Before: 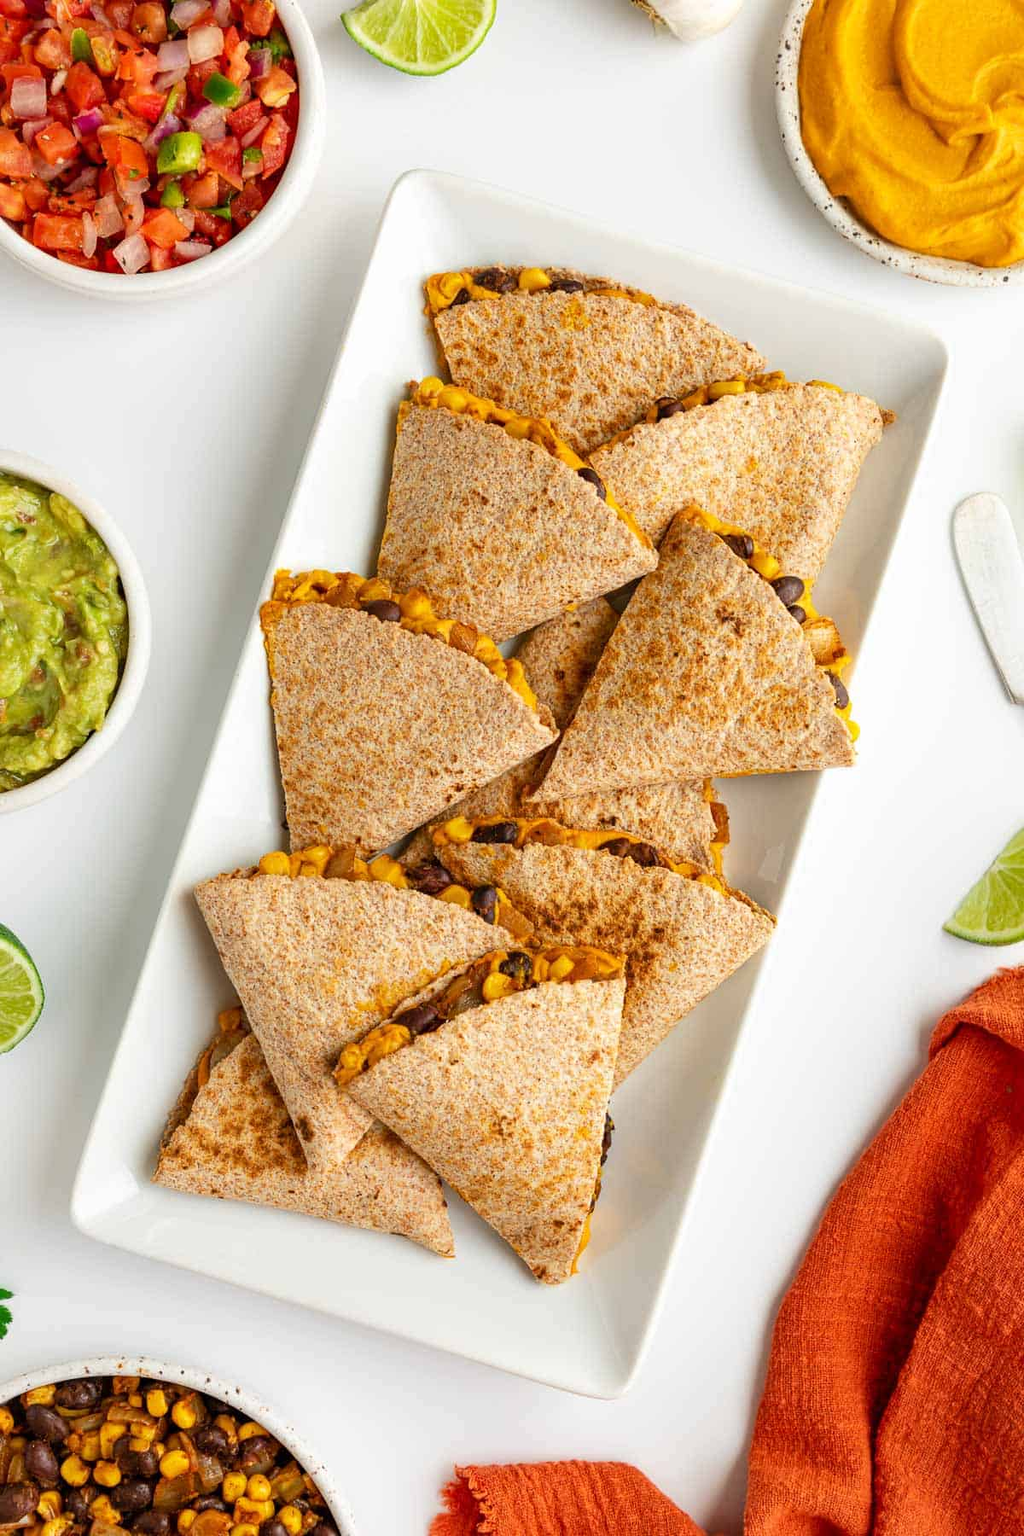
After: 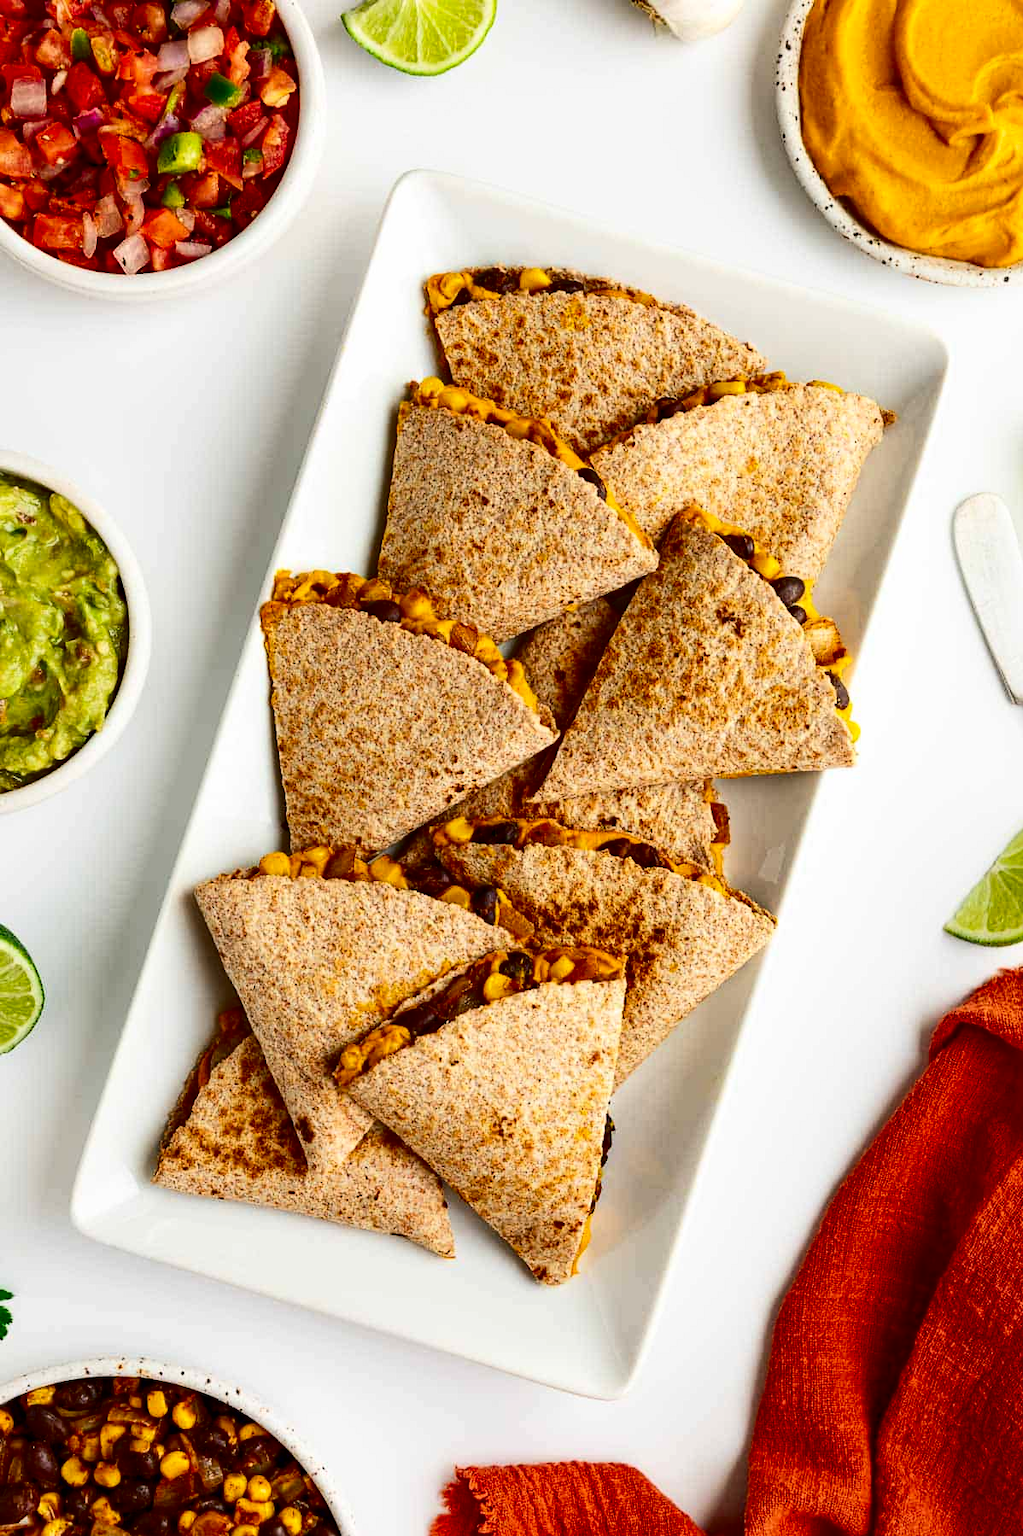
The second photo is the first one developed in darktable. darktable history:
contrast brightness saturation: contrast 0.238, brightness -0.241, saturation 0.135
crop and rotate: left 0.077%, bottom 0%
